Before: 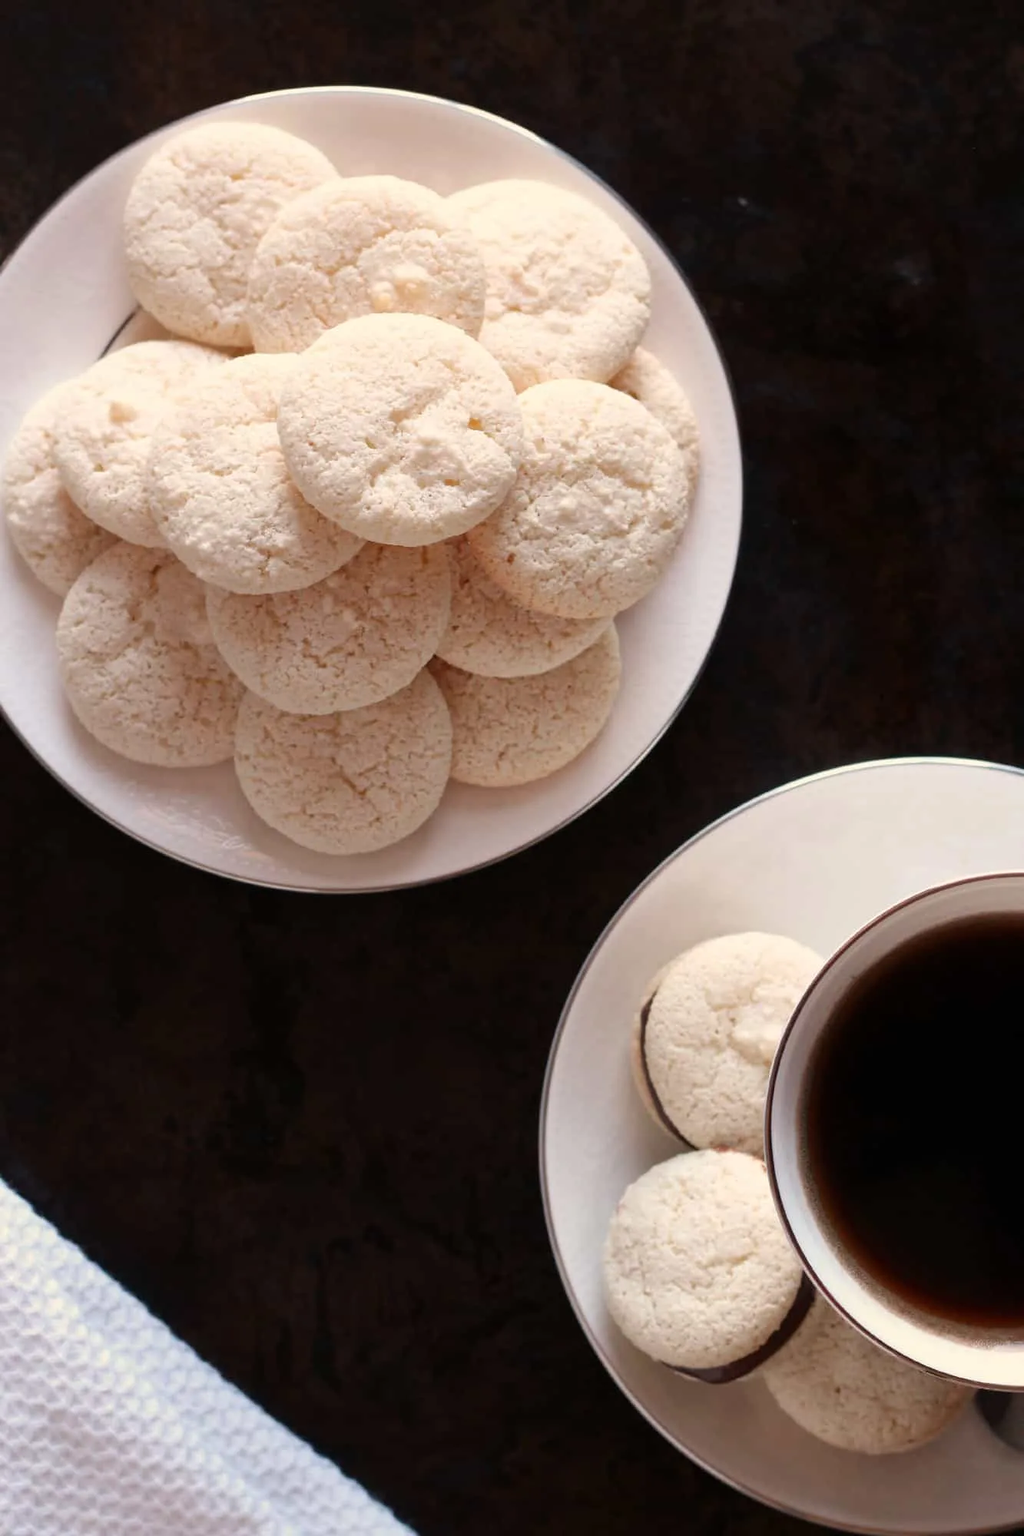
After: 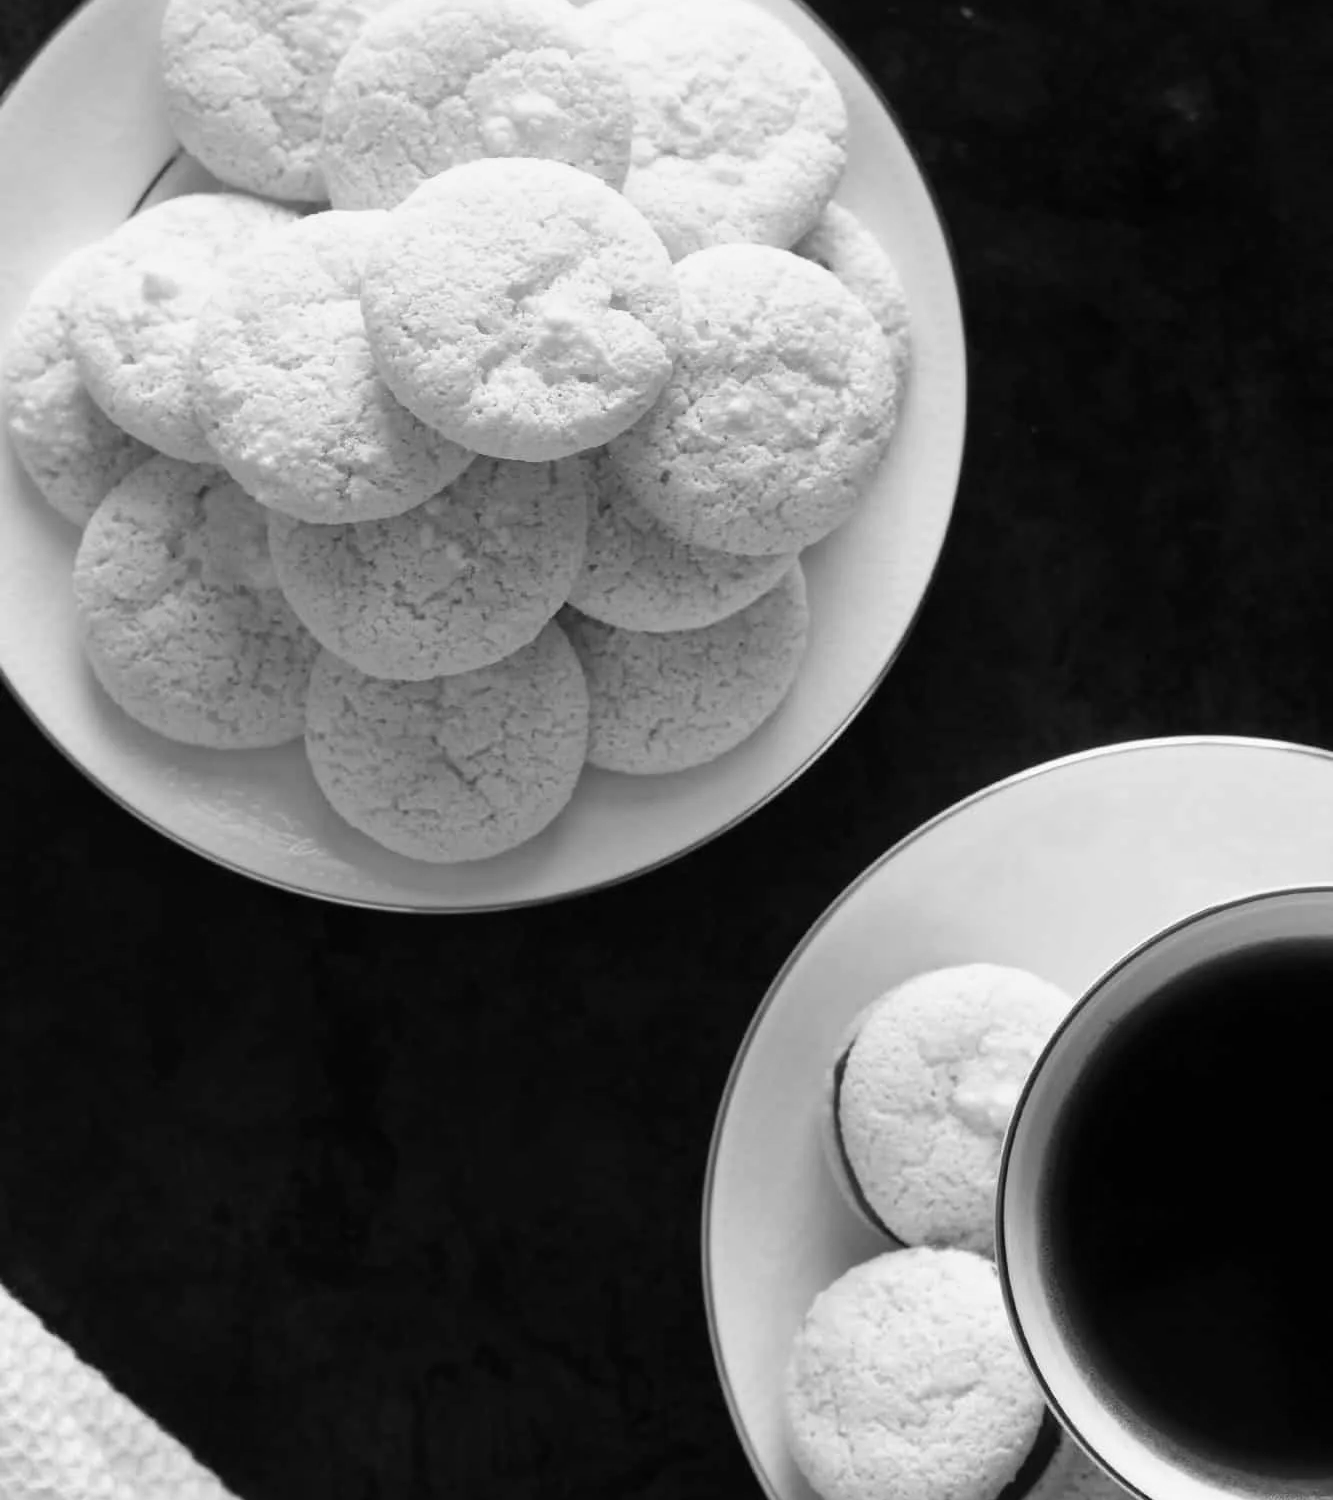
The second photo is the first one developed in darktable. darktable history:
contrast brightness saturation: saturation -0.04
crop and rotate: top 12.5%, bottom 12.5%
tone equalizer: on, module defaults
monochrome: on, module defaults
